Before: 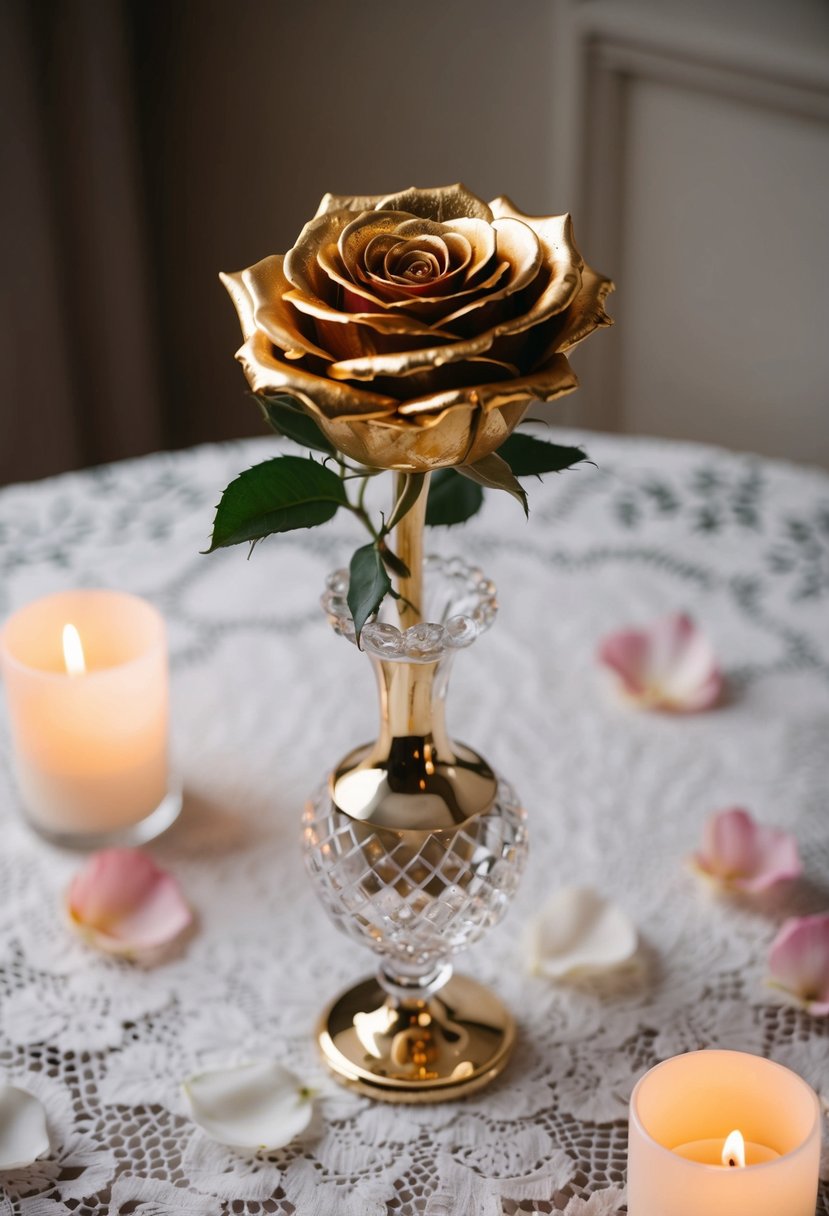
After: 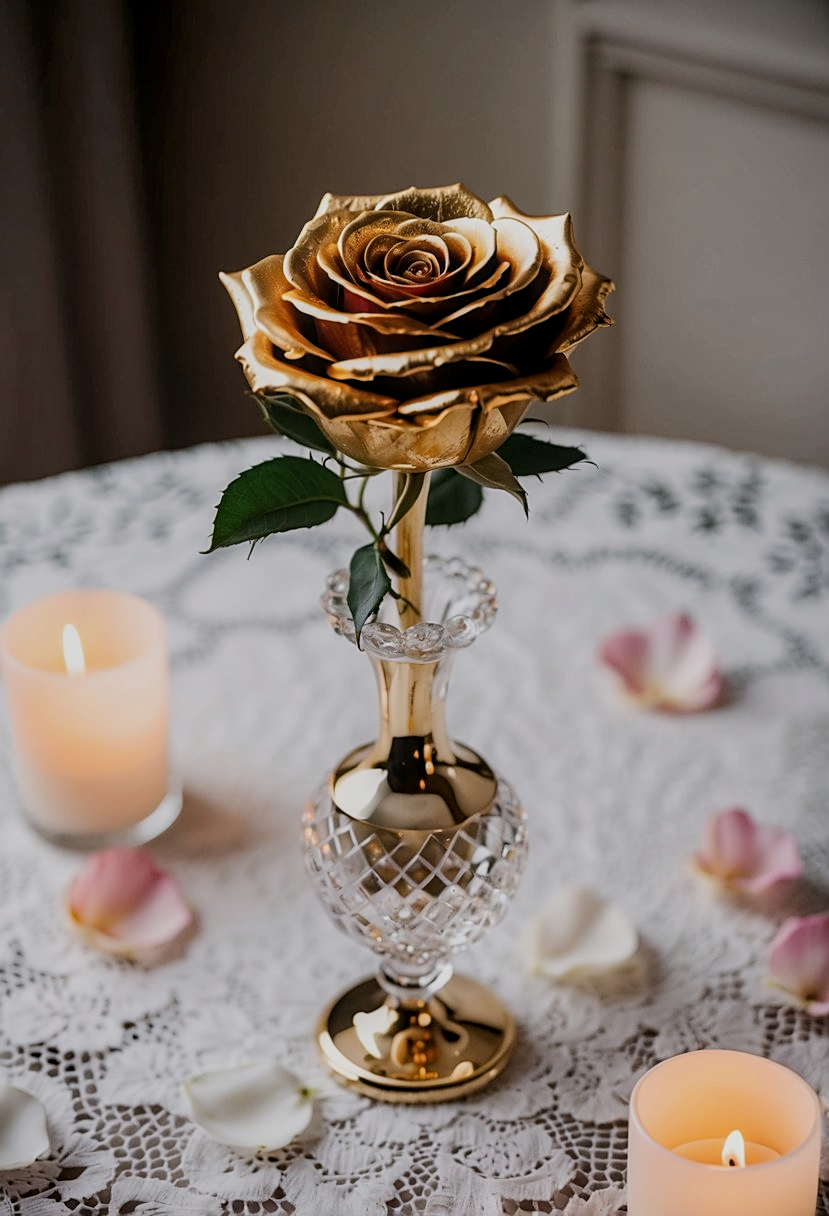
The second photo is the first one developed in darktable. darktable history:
local contrast: on, module defaults
sharpen: on, module defaults
filmic rgb: black relative exposure -16 EV, white relative exposure 4.91 EV, hardness 6.25
